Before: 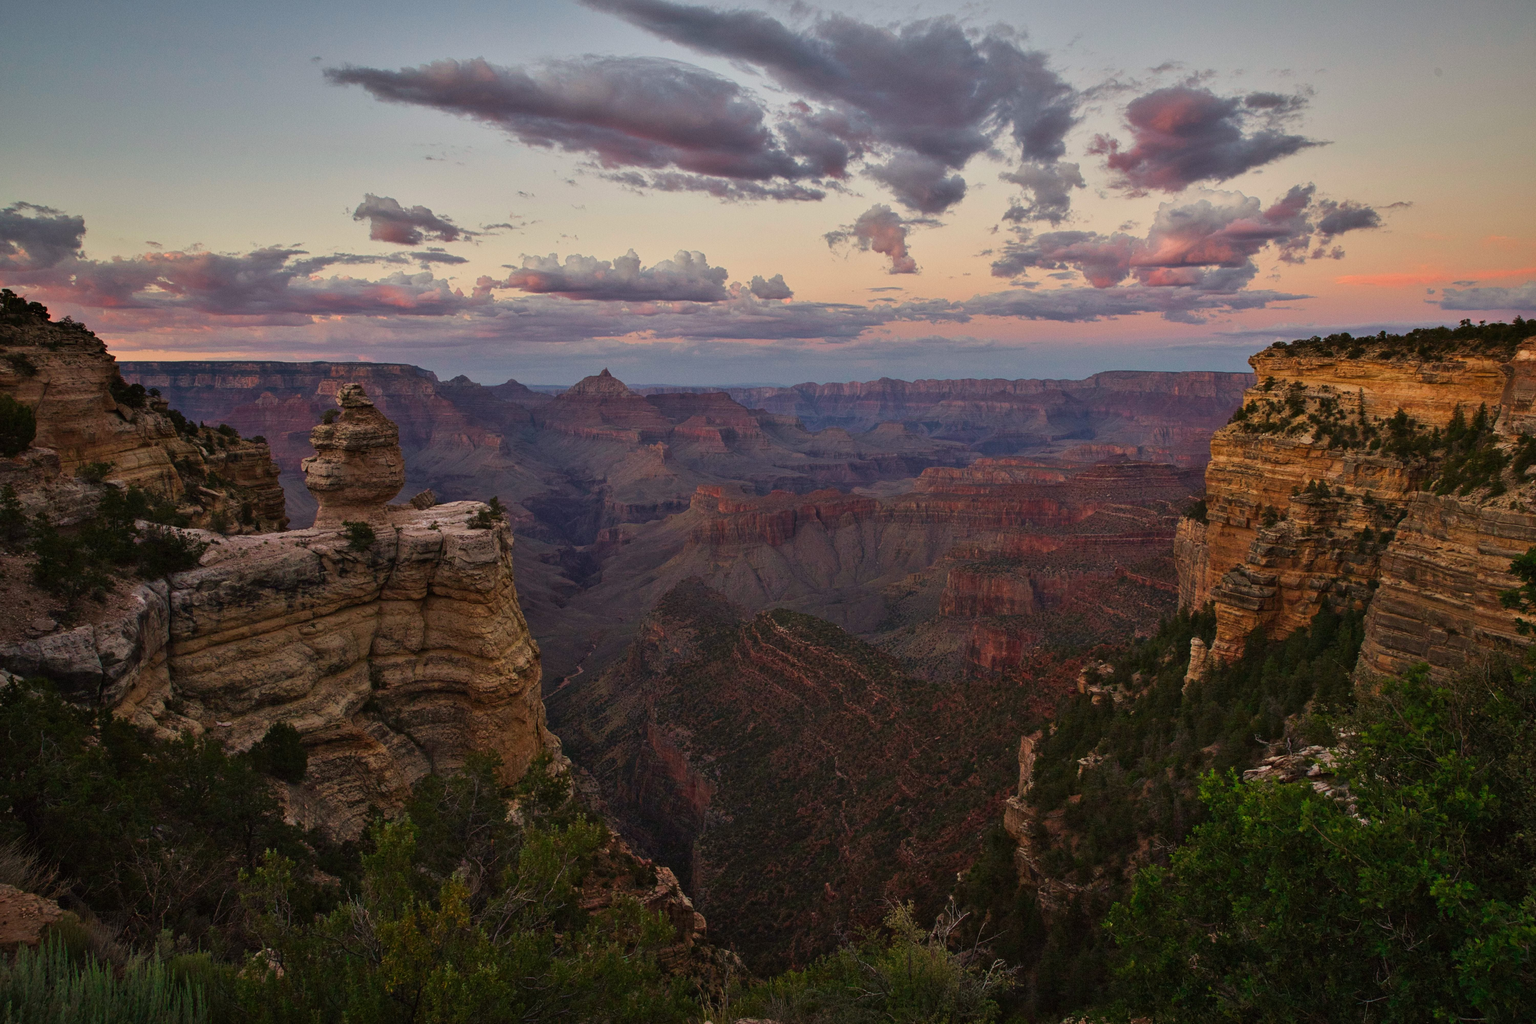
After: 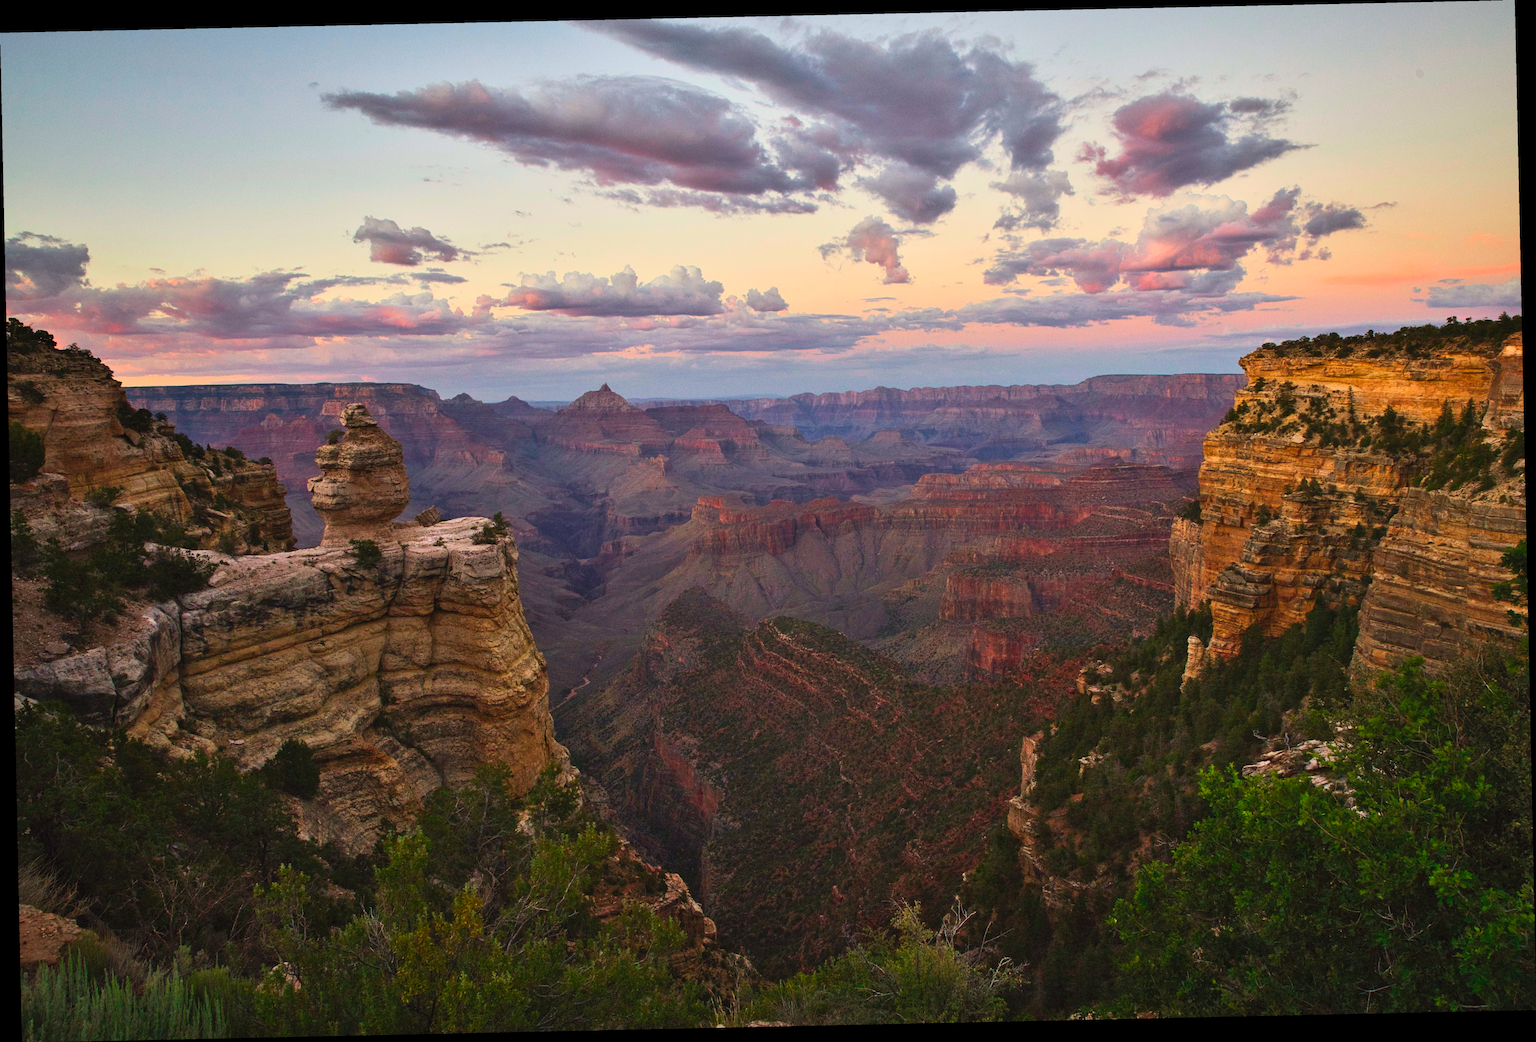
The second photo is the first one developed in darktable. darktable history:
contrast brightness saturation: contrast 0.24, brightness 0.26, saturation 0.39
rotate and perspective: rotation -1.24°, automatic cropping off
color correction: highlights b* 3
white balance: red 0.986, blue 1.01
